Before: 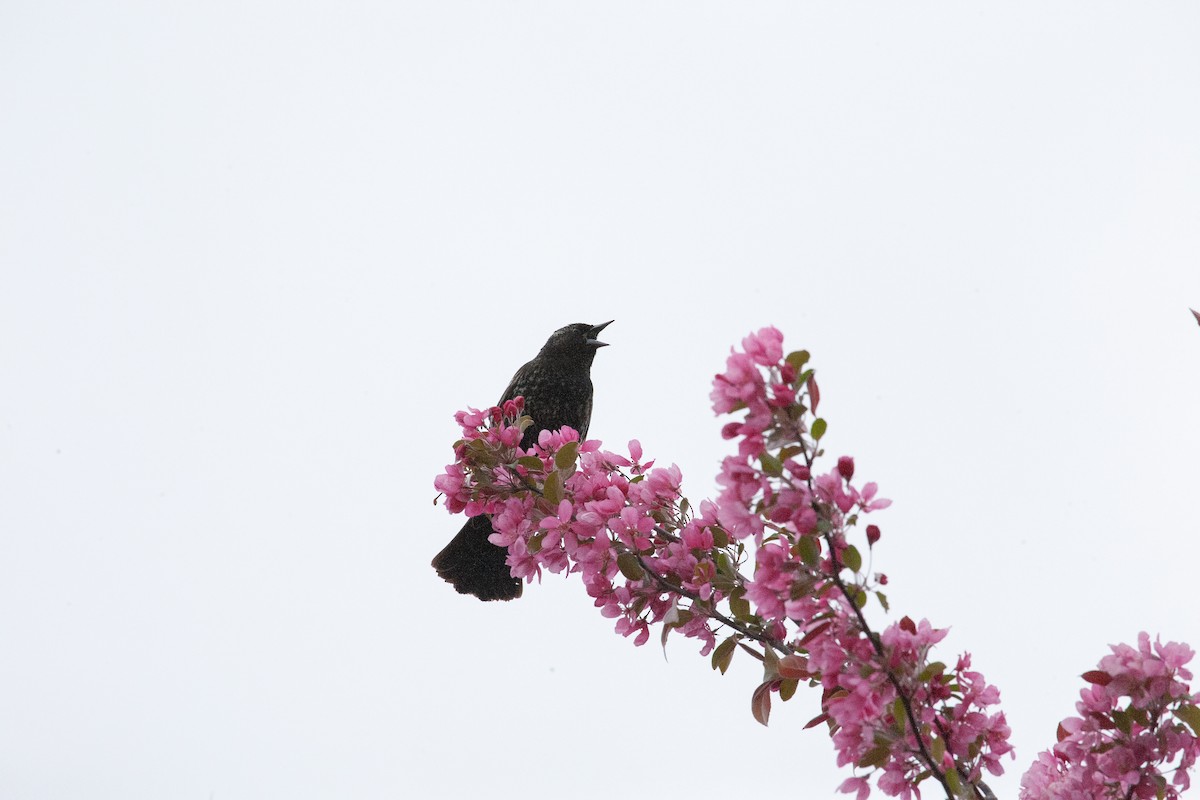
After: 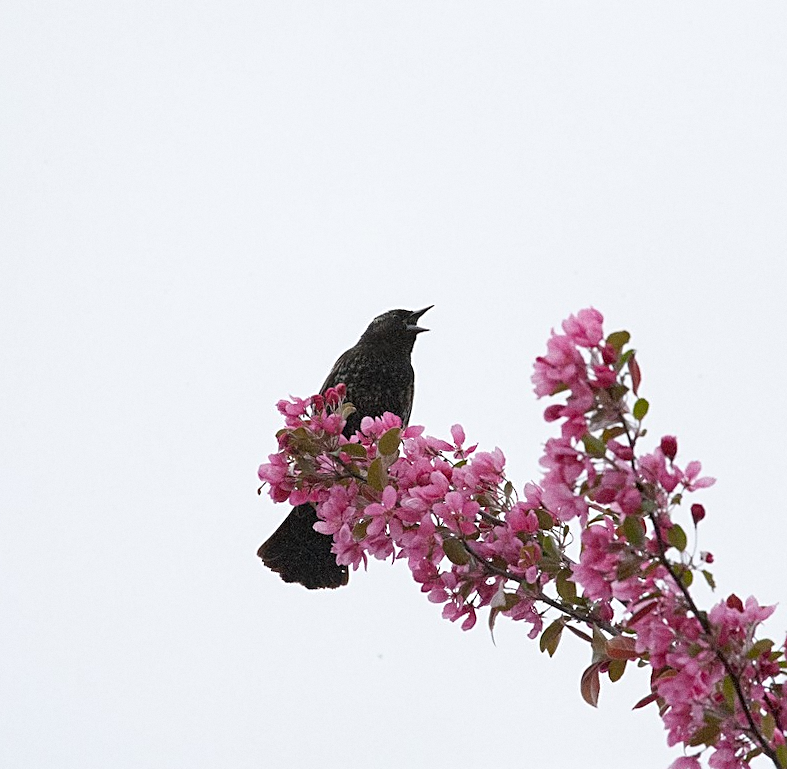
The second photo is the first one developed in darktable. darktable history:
grain: coarseness 0.47 ISO
sharpen: on, module defaults
rotate and perspective: rotation -1.42°, crop left 0.016, crop right 0.984, crop top 0.035, crop bottom 0.965
crop and rotate: left 14.436%, right 18.898%
haze removal: compatibility mode true, adaptive false
